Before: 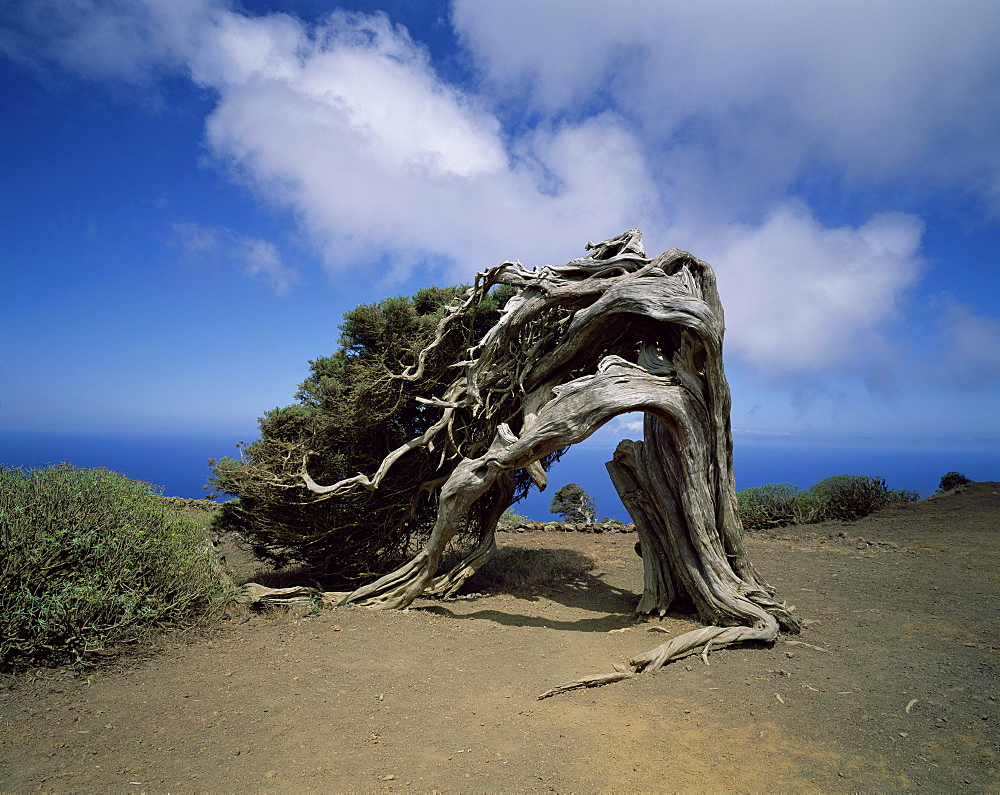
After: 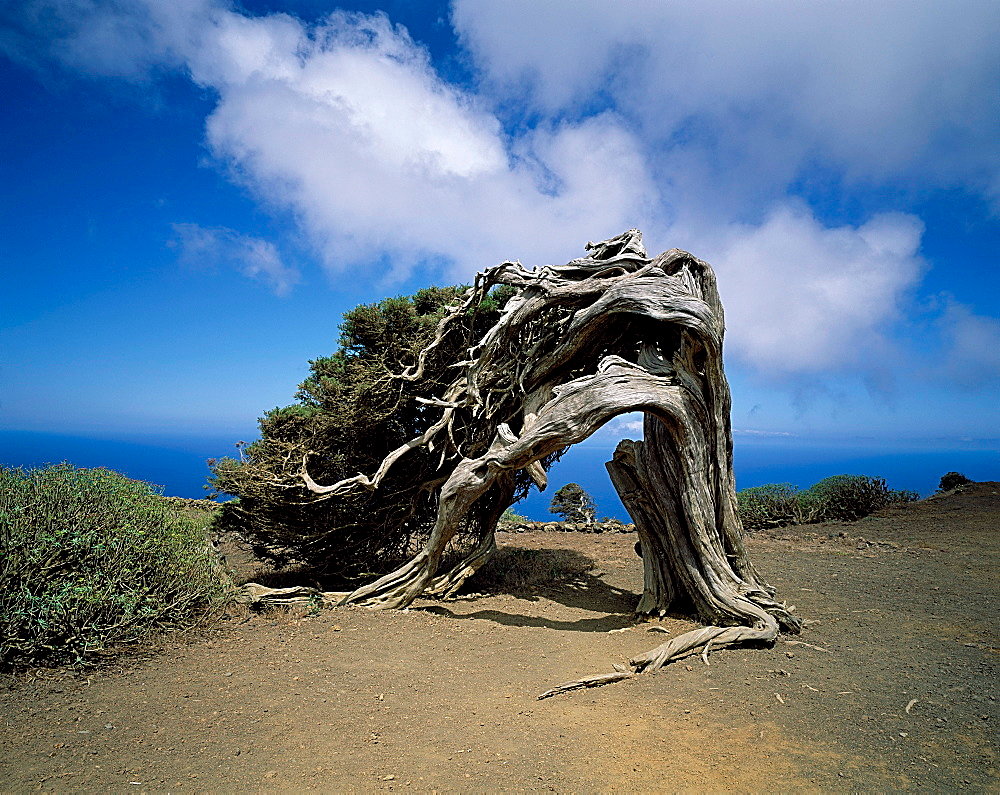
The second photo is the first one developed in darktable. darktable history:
levels: gray 59.33%, levels [0.016, 0.492, 0.969]
sharpen: on, module defaults
